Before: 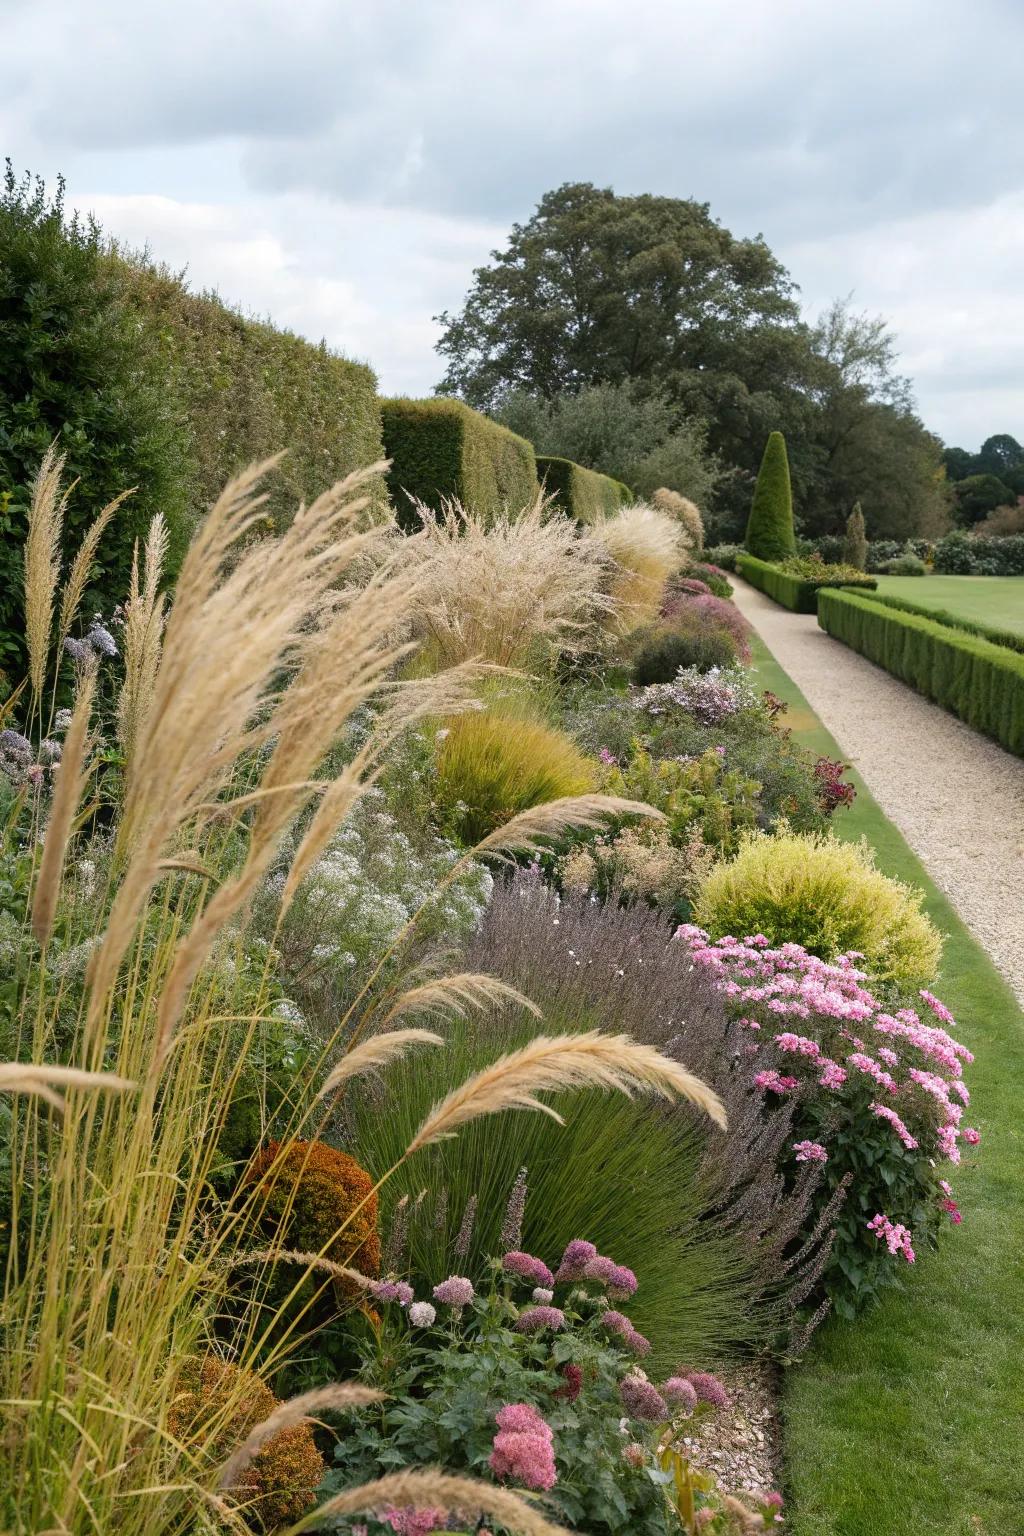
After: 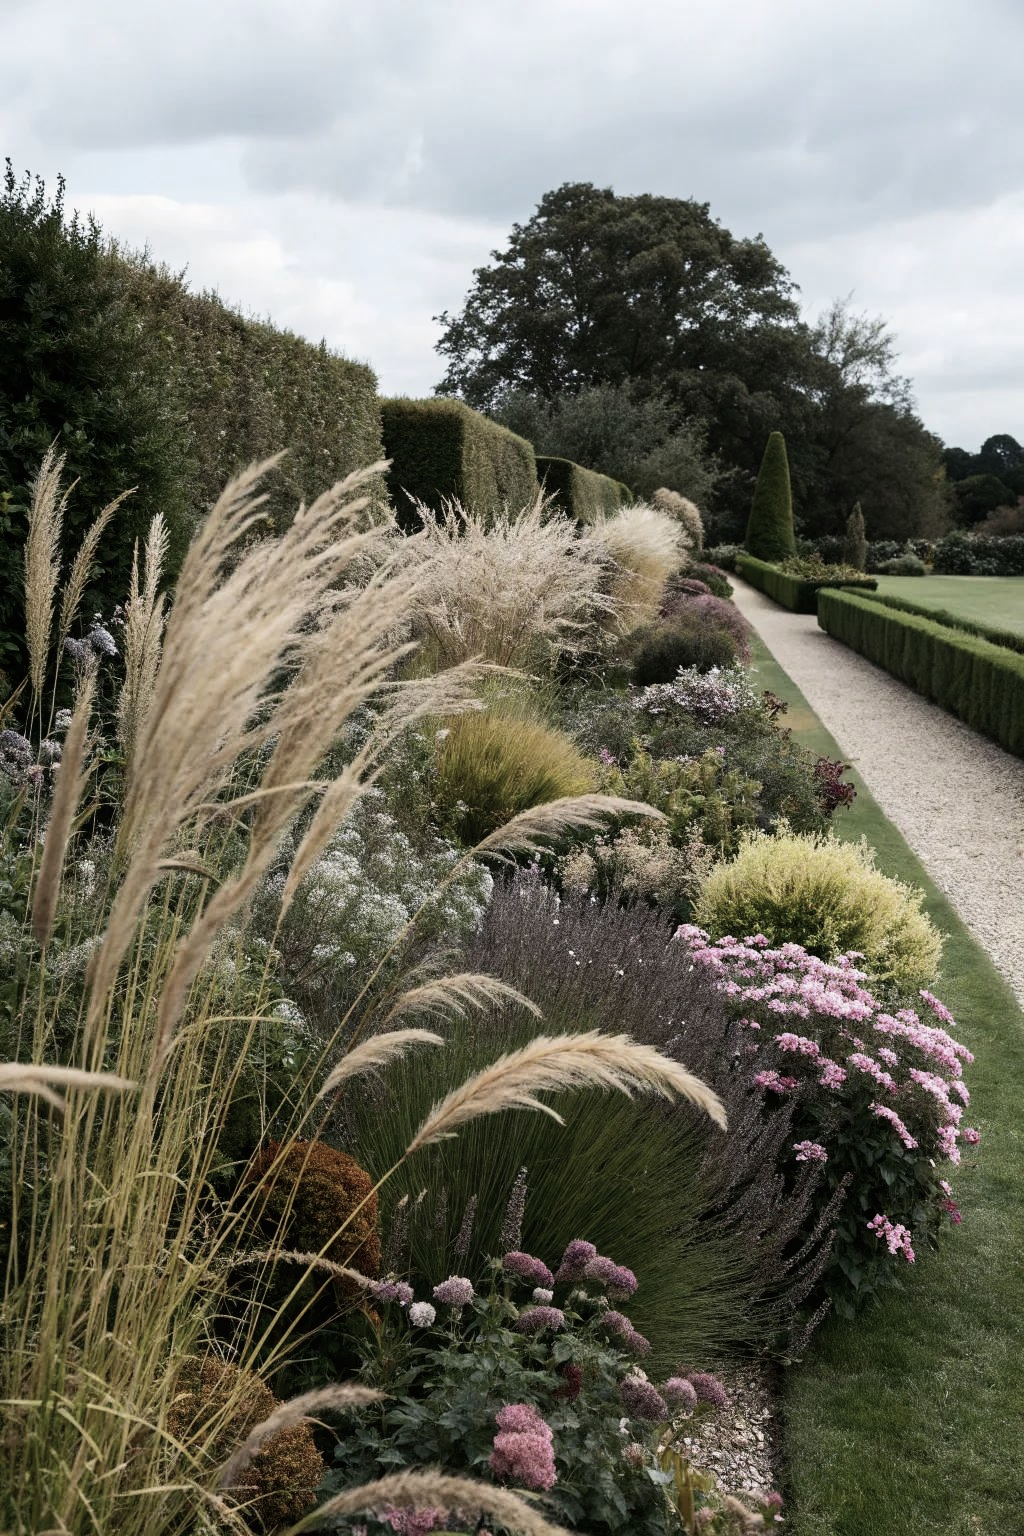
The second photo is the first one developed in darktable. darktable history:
contrast brightness saturation: contrast 0.1, saturation -0.356
exposure: black level correction 0, exposure -0.695 EV, compensate highlight preservation false
tone equalizer: -8 EV -0.713 EV, -7 EV -0.73 EV, -6 EV -0.633 EV, -5 EV -0.415 EV, -3 EV 0.392 EV, -2 EV 0.6 EV, -1 EV 0.698 EV, +0 EV 0.768 EV, edges refinement/feathering 500, mask exposure compensation -1.57 EV, preserve details no
